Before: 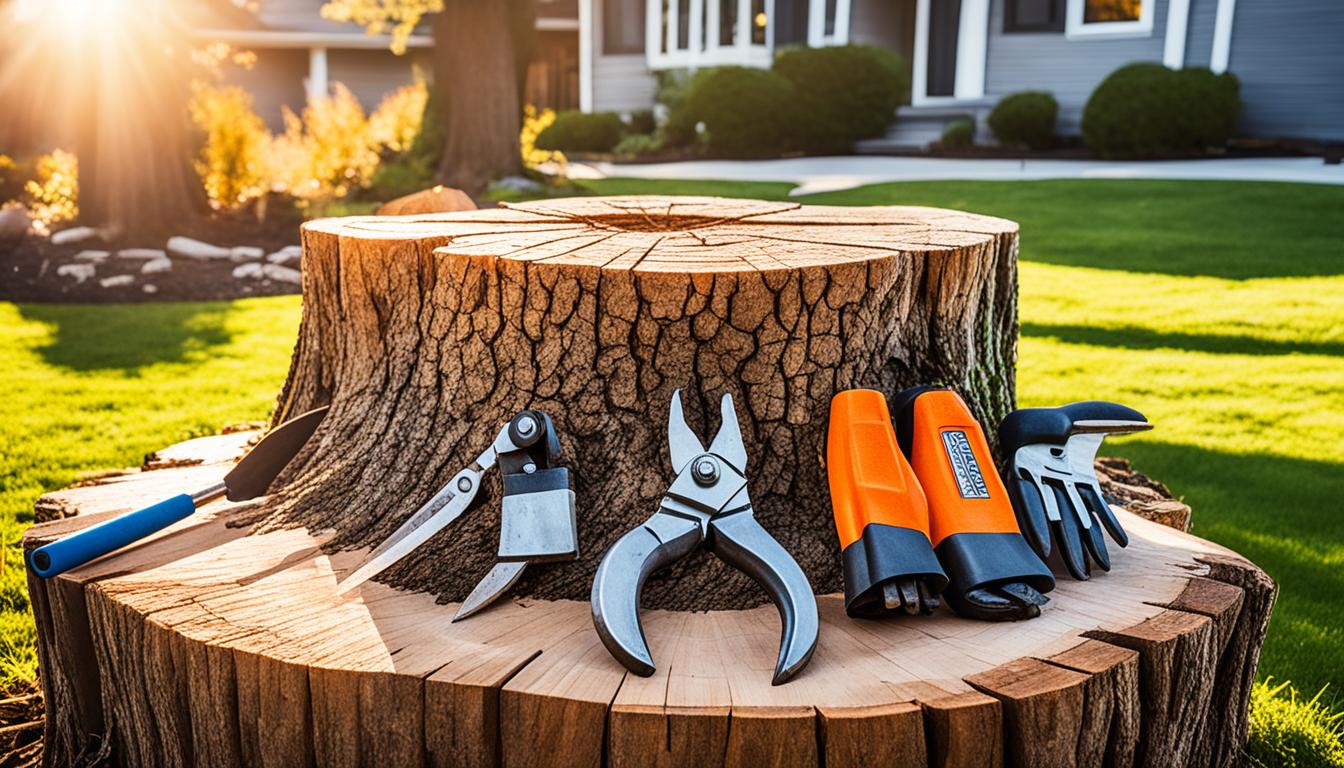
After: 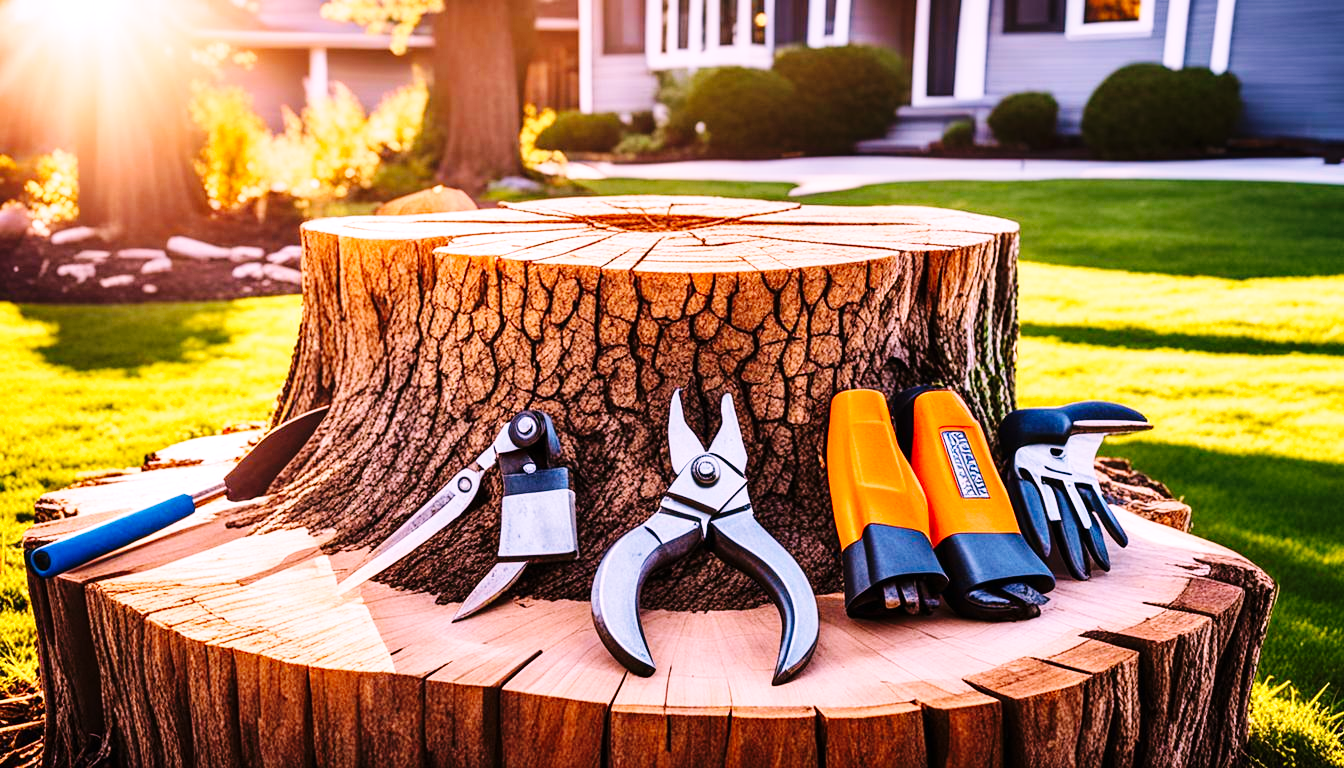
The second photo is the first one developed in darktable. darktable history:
velvia: on, module defaults
base curve: curves: ch0 [(0, 0) (0.036, 0.025) (0.121, 0.166) (0.206, 0.329) (0.605, 0.79) (1, 1)], preserve colors none
white balance: red 1.188, blue 1.11
